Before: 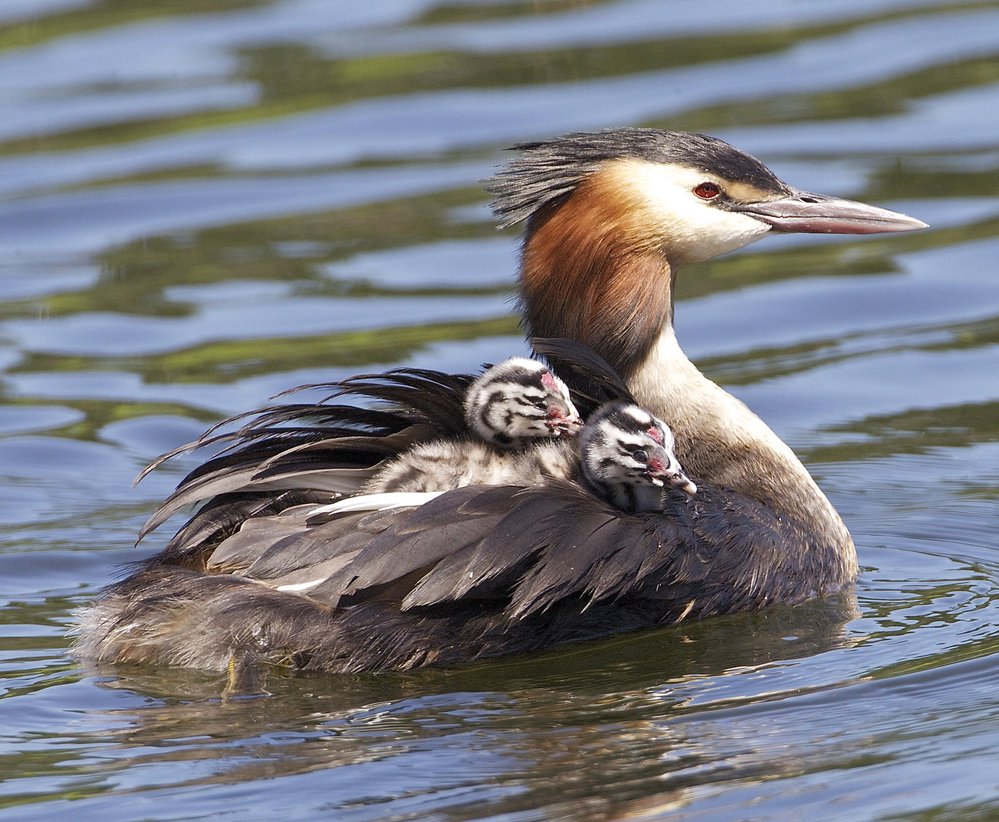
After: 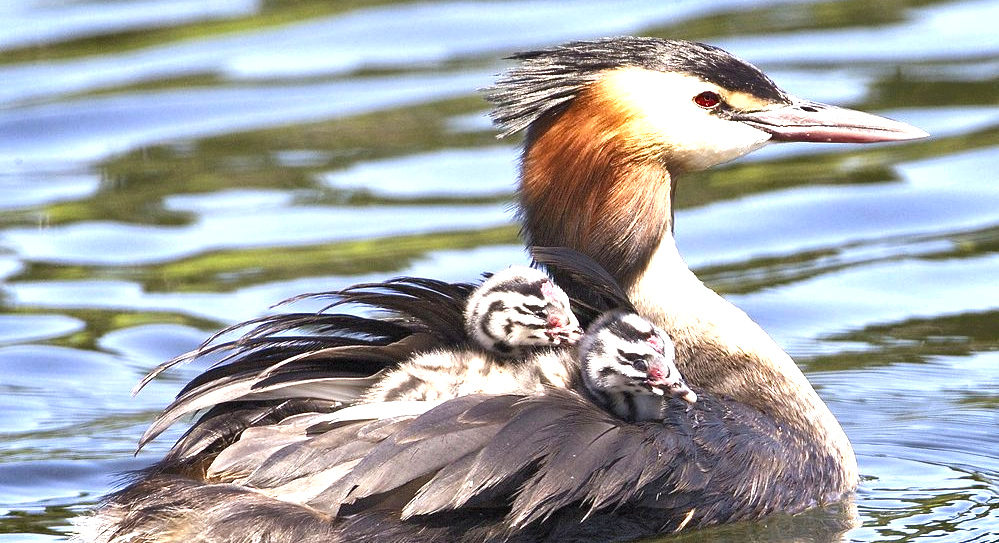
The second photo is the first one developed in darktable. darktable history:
crop: top 11.13%, bottom 22.709%
shadows and highlights: shadows 5.66, soften with gaussian
exposure: black level correction 0, exposure 1.278 EV, compensate exposure bias true, compensate highlight preservation false
